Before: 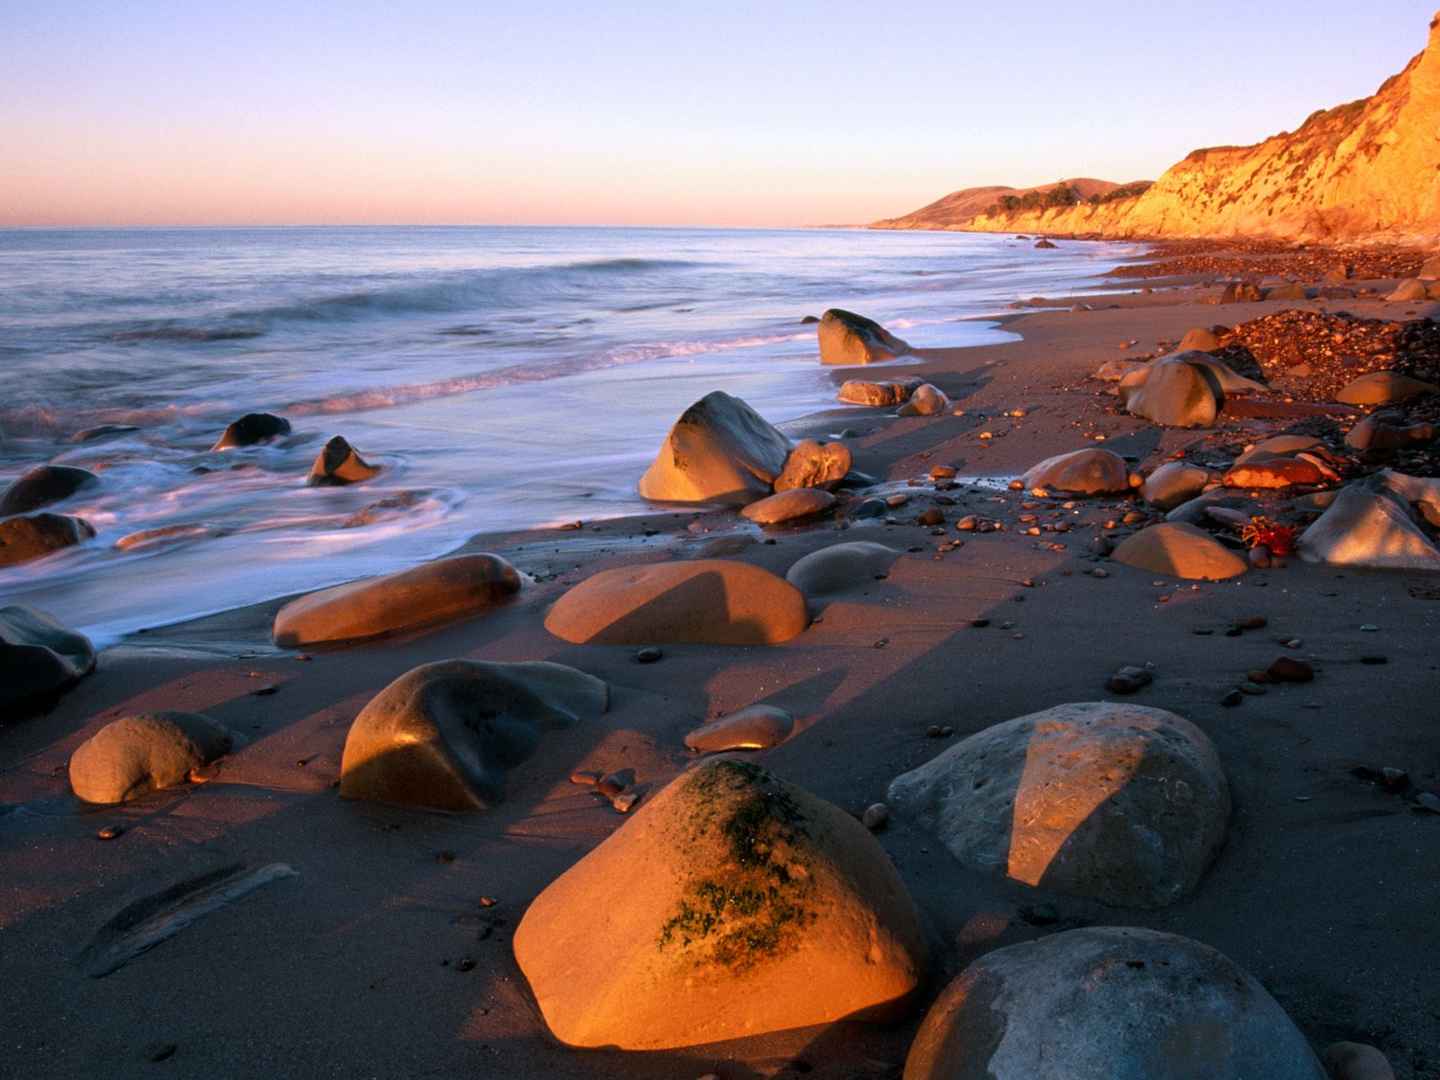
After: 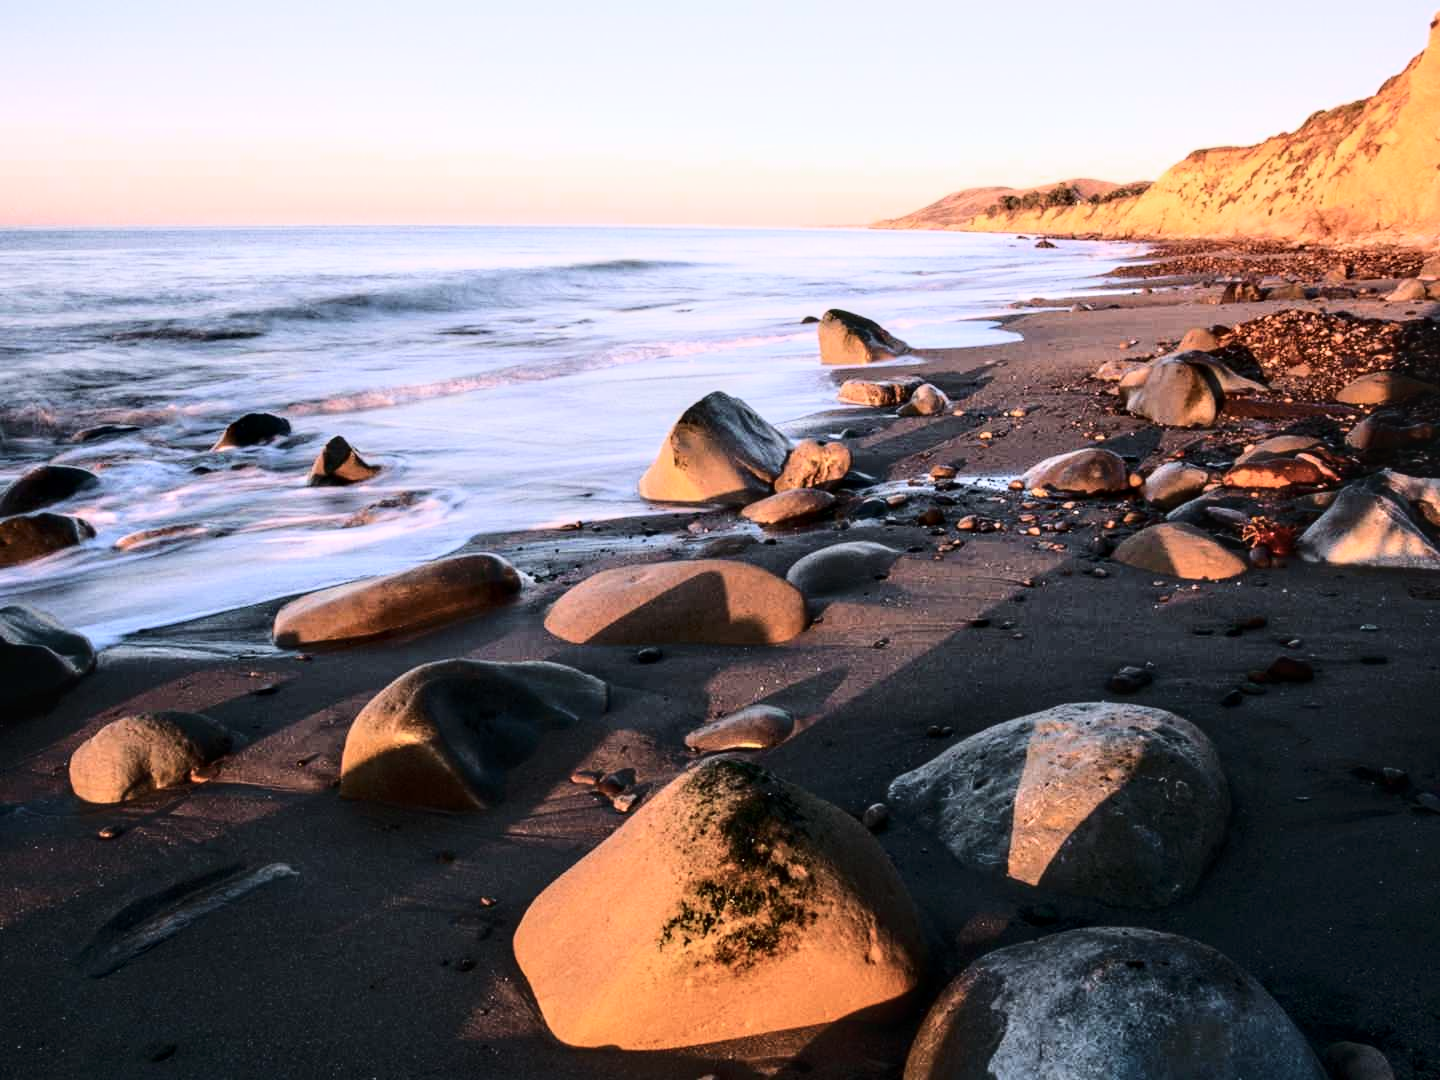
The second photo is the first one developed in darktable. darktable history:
contrast brightness saturation: contrast 0.251, saturation -0.316
levels: white 90.71%, levels [0, 0.499, 1]
color zones: curves: ch0 [(0.018, 0.548) (0.197, 0.654) (0.425, 0.447) (0.605, 0.658) (0.732, 0.579)]; ch1 [(0.105, 0.531) (0.224, 0.531) (0.386, 0.39) (0.618, 0.456) (0.732, 0.456) (0.956, 0.421)]; ch2 [(0.039, 0.583) (0.215, 0.465) (0.399, 0.544) (0.465, 0.548) (0.614, 0.447) (0.724, 0.43) (0.882, 0.623) (0.956, 0.632)], mix -136.59%
local contrast: detail 130%
base curve: curves: ch0 [(0, 0) (0.028, 0.03) (0.121, 0.232) (0.46, 0.748) (0.859, 0.968) (1, 1)]
